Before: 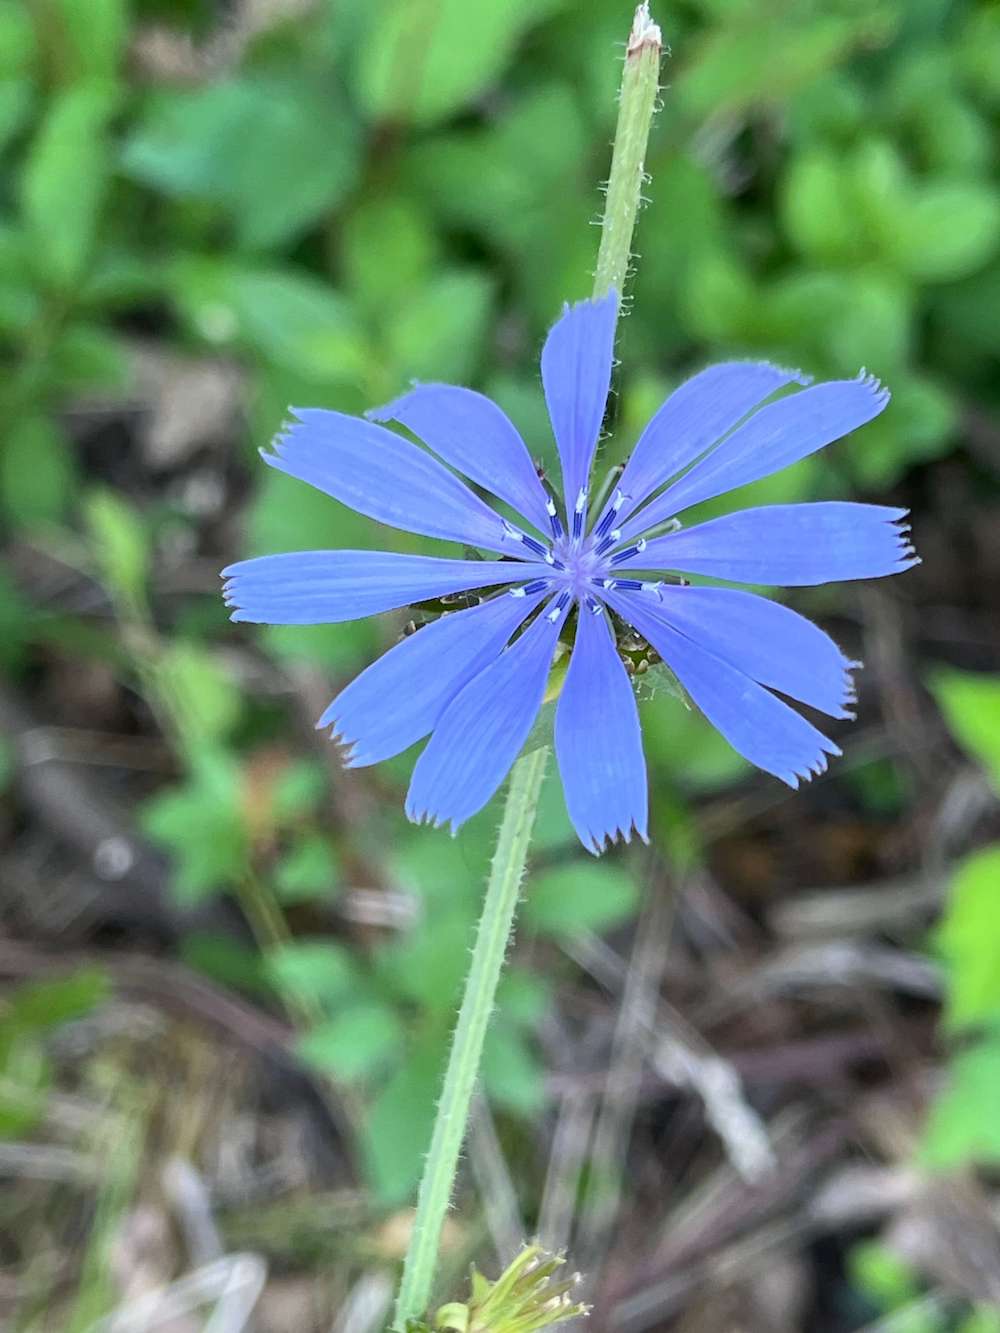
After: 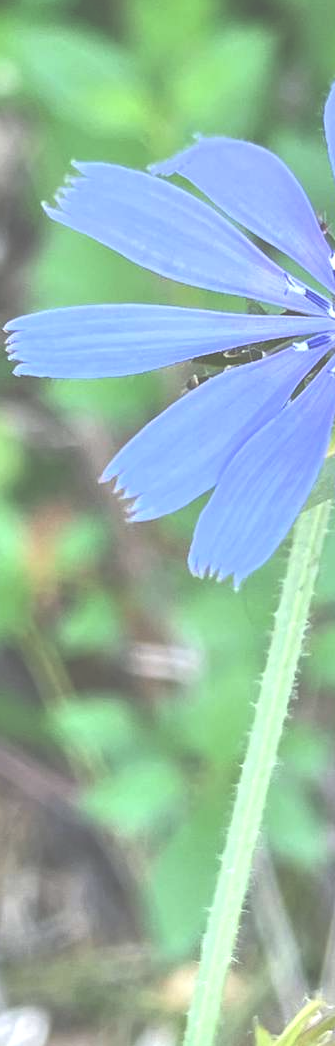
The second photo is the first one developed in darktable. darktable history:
crop and rotate: left 21.77%, top 18.528%, right 44.676%, bottom 2.997%
white balance: emerald 1
exposure: black level correction -0.071, exposure 0.5 EV, compensate highlight preservation false
